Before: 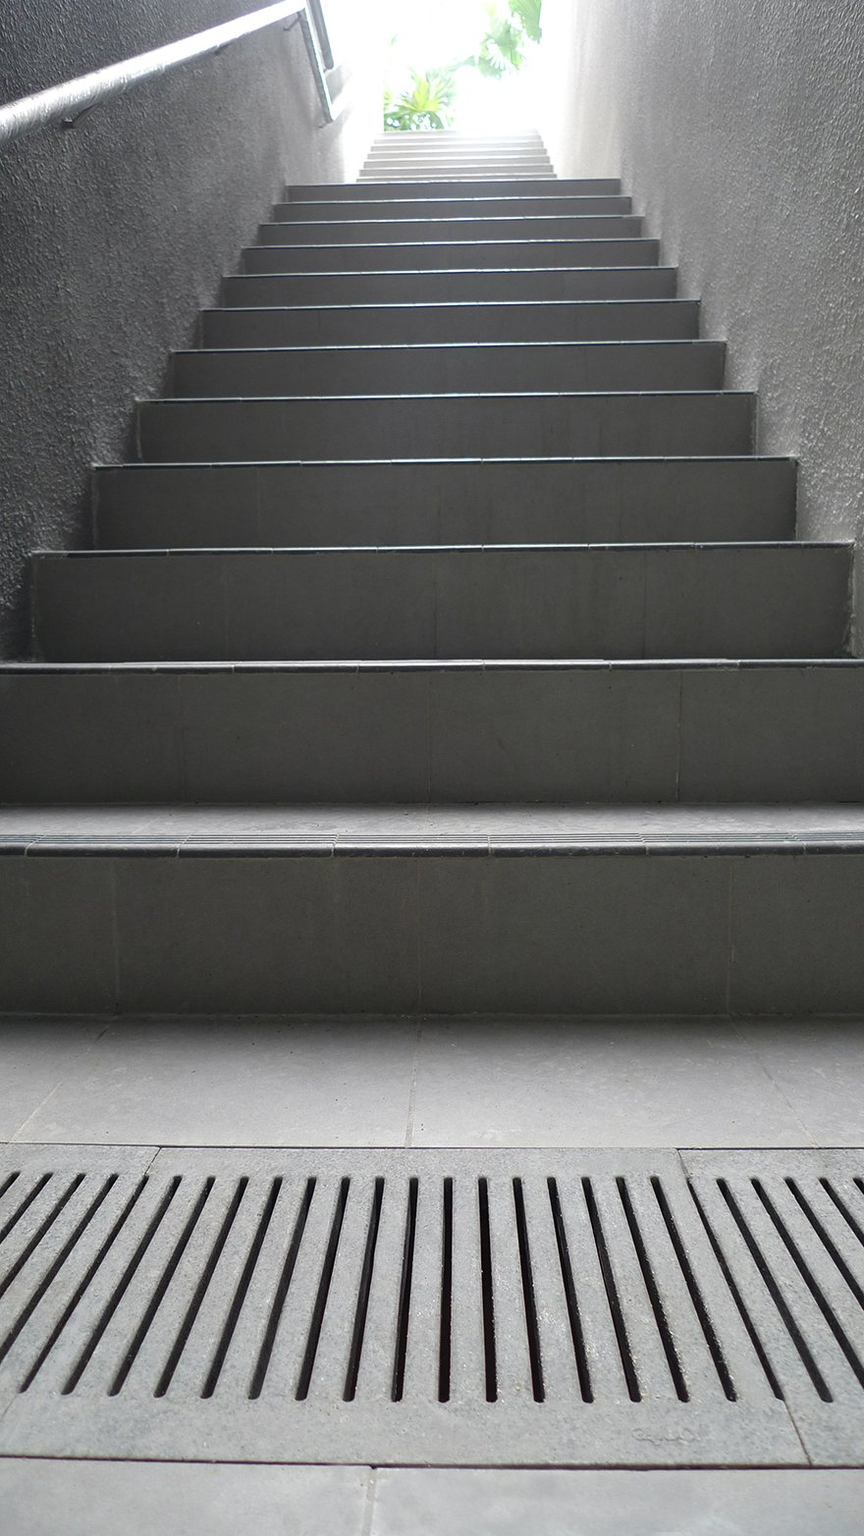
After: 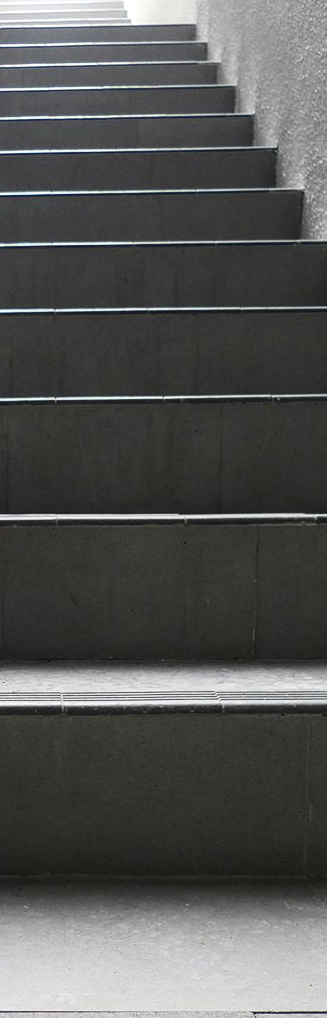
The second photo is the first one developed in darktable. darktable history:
crop and rotate: left 49.716%, top 10.145%, right 13.071%, bottom 24.776%
contrast brightness saturation: contrast 0.284
local contrast: on, module defaults
